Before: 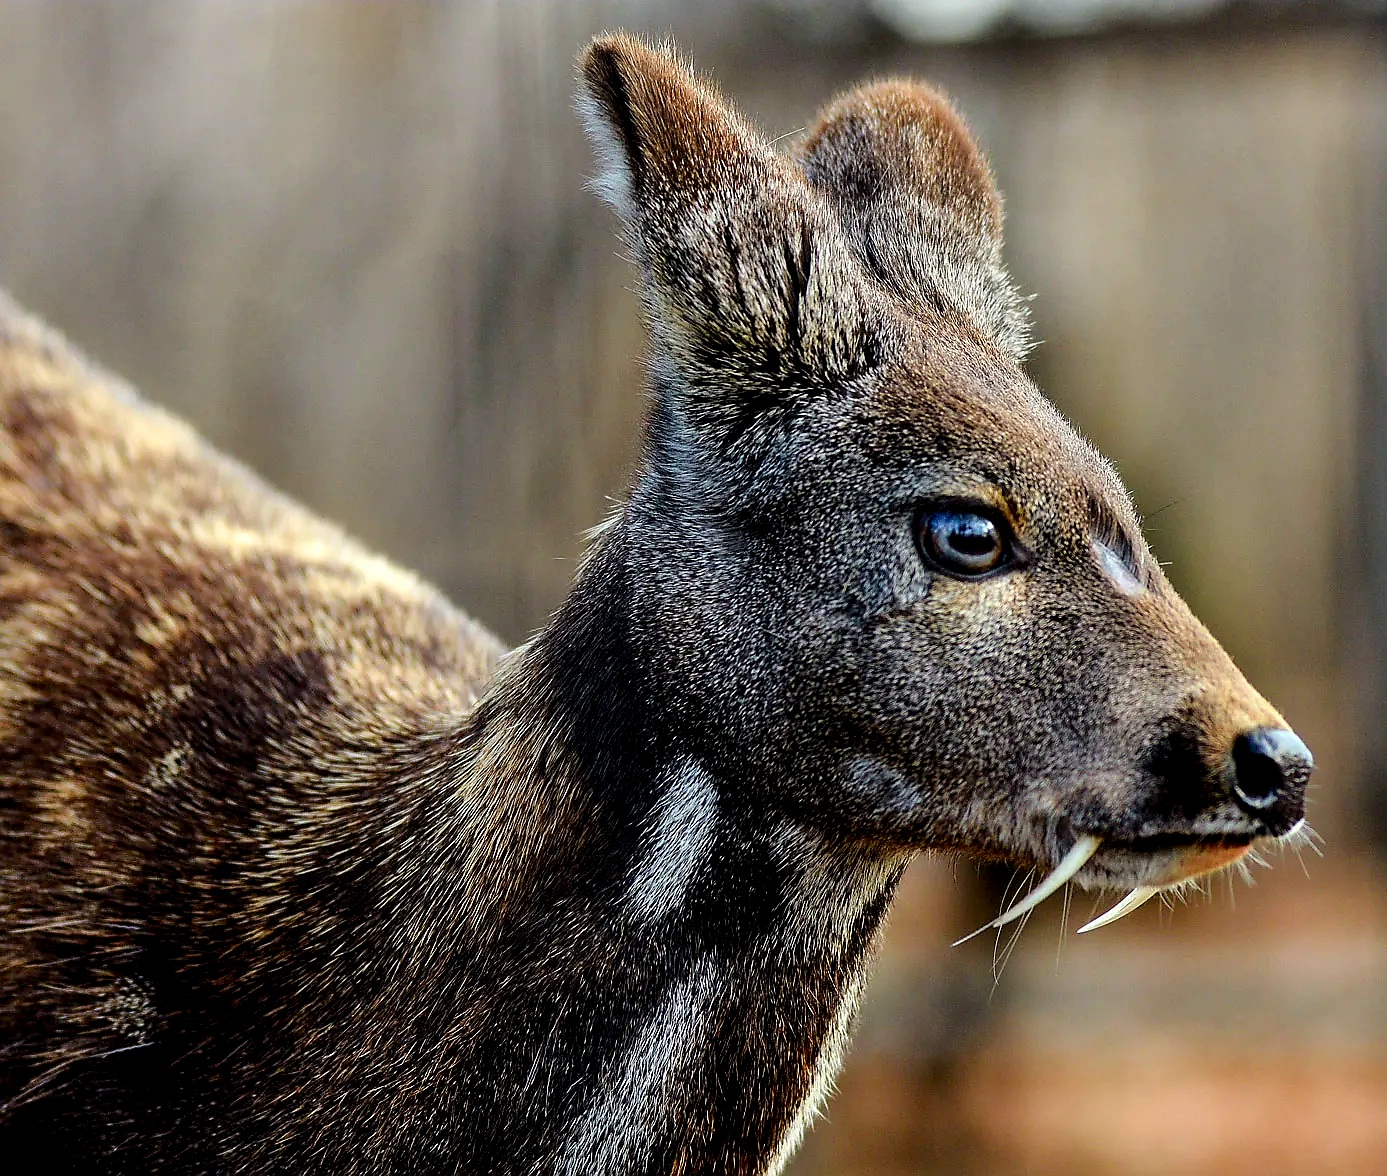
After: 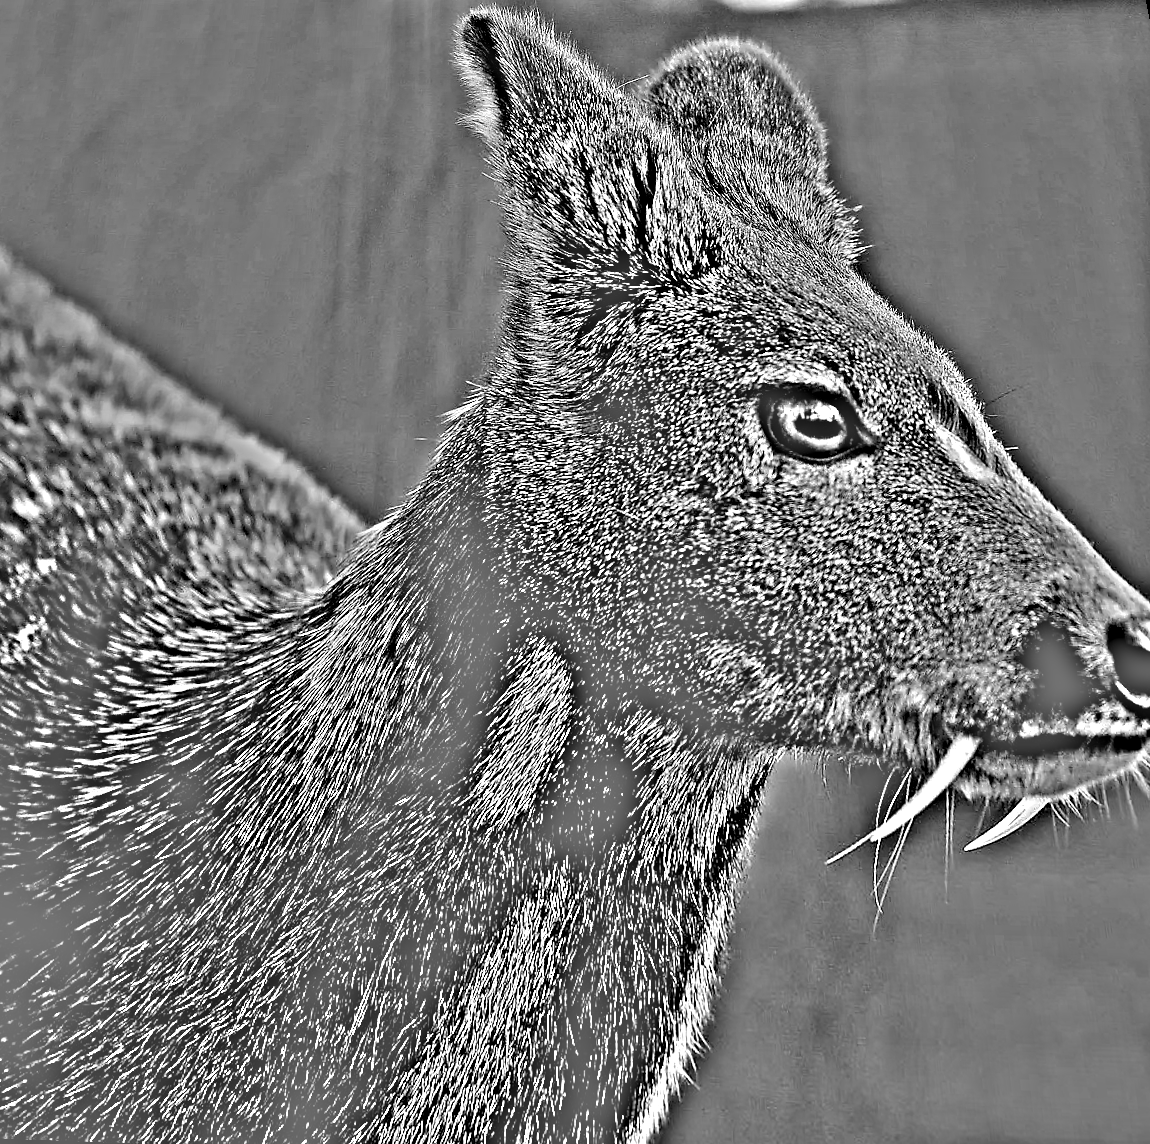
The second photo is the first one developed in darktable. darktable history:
rotate and perspective: rotation 0.72°, lens shift (vertical) -0.352, lens shift (horizontal) -0.051, crop left 0.152, crop right 0.859, crop top 0.019, crop bottom 0.964
highpass: on, module defaults
